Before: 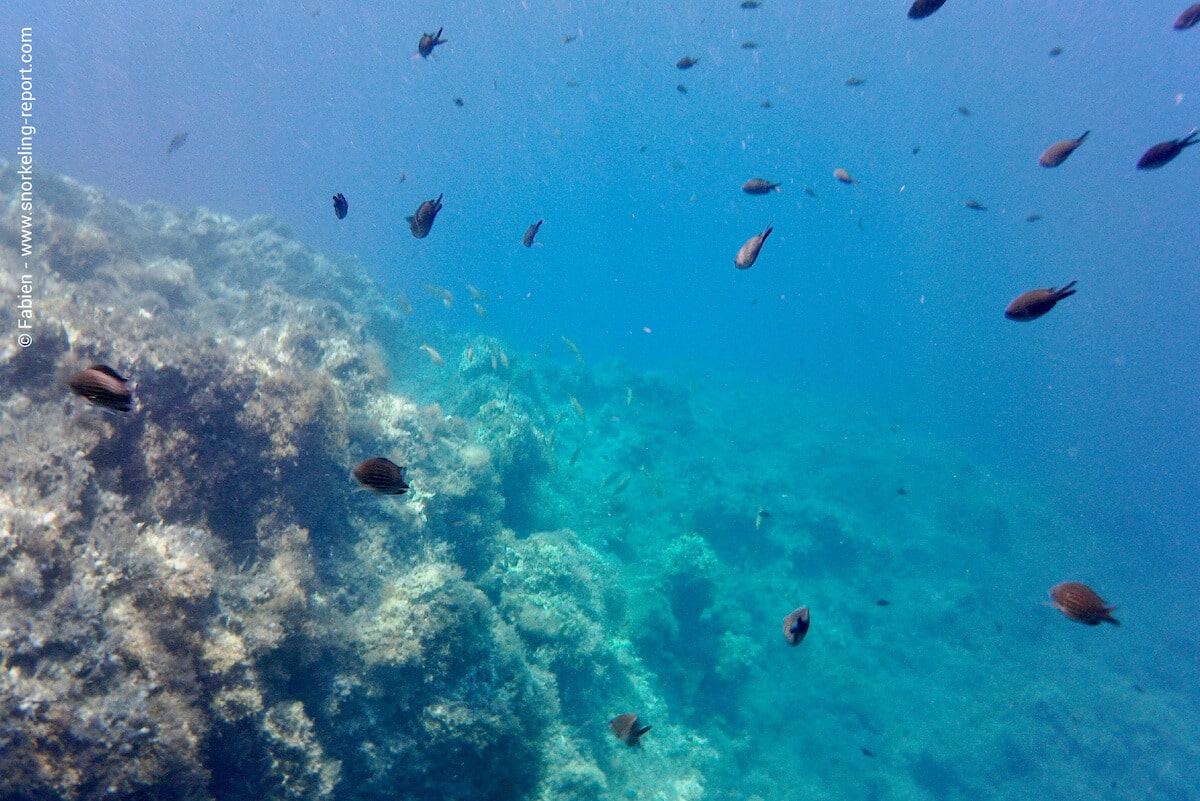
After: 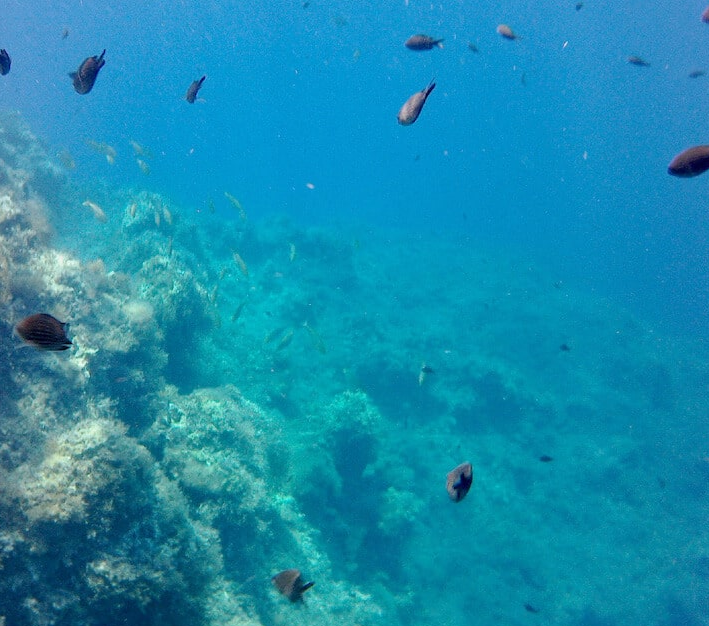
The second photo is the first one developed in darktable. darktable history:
crop and rotate: left 28.127%, top 18.005%, right 12.753%, bottom 3.731%
